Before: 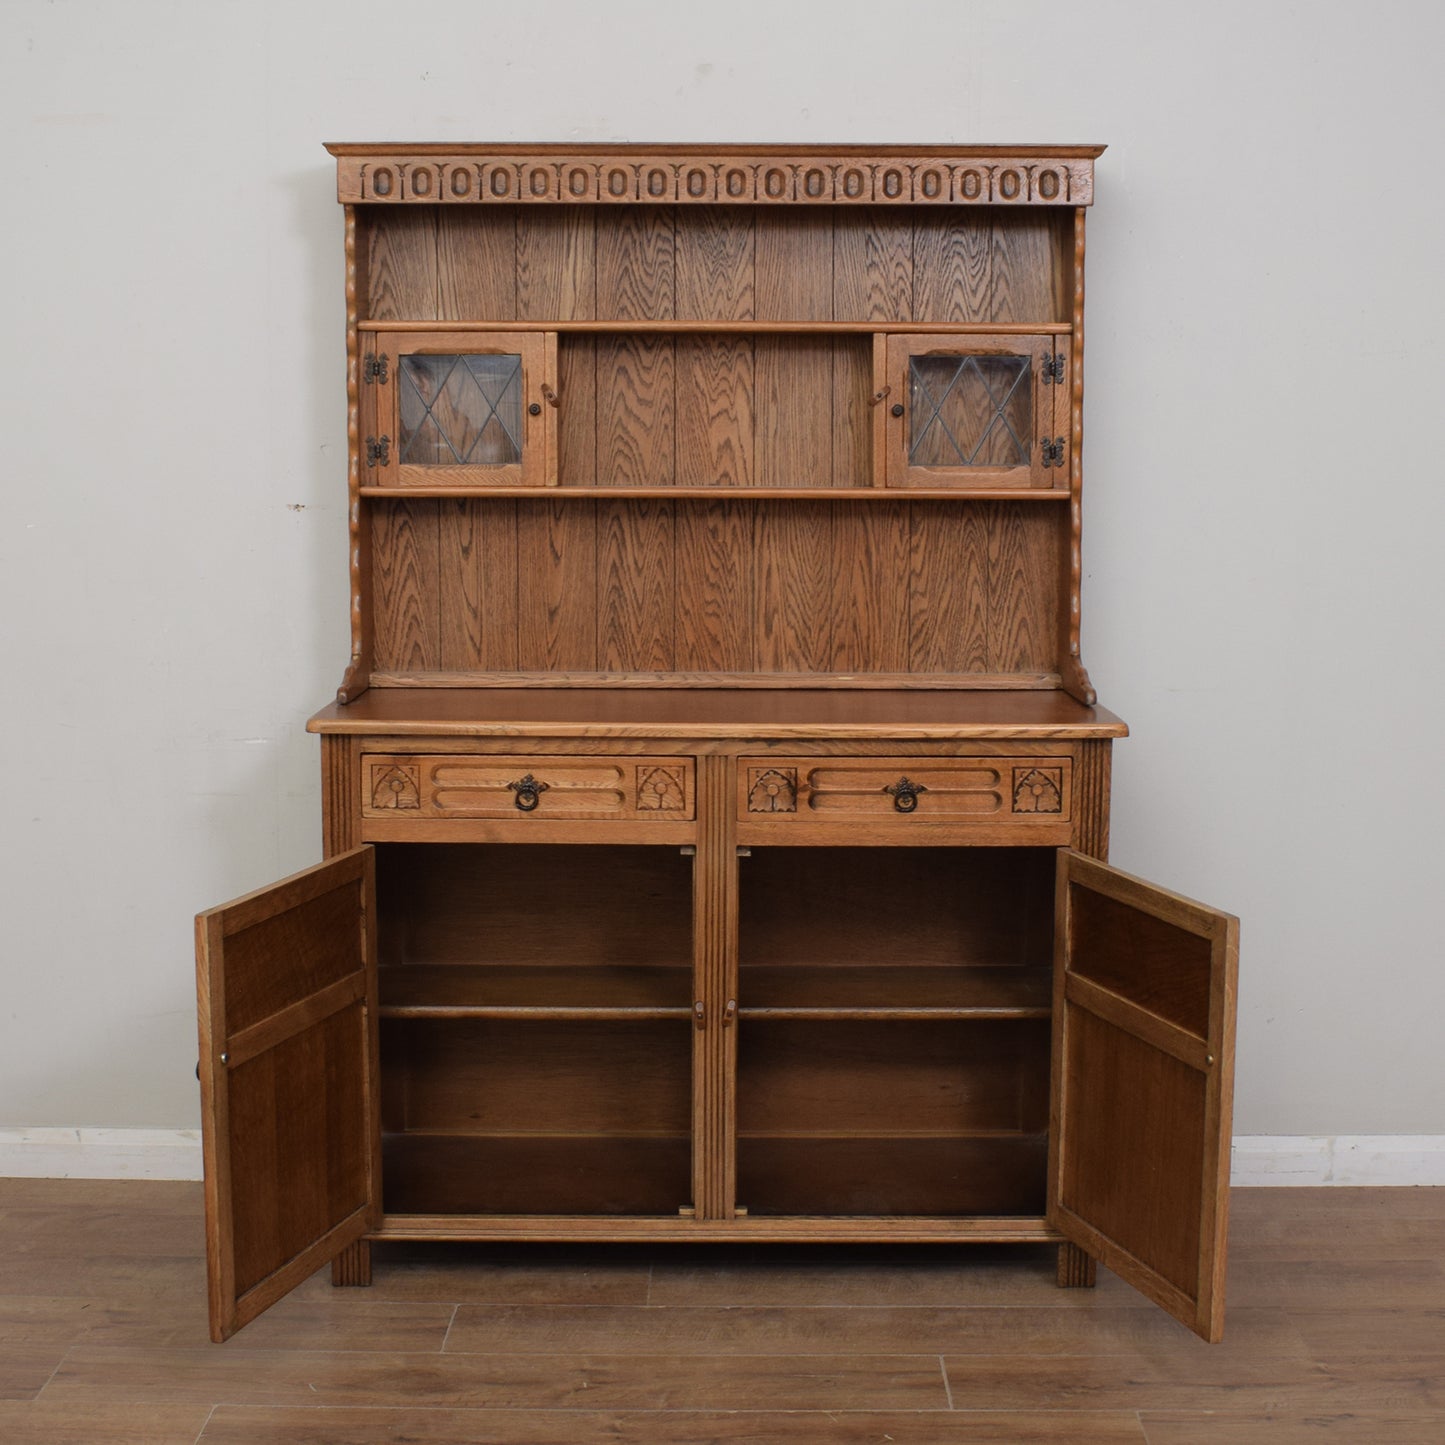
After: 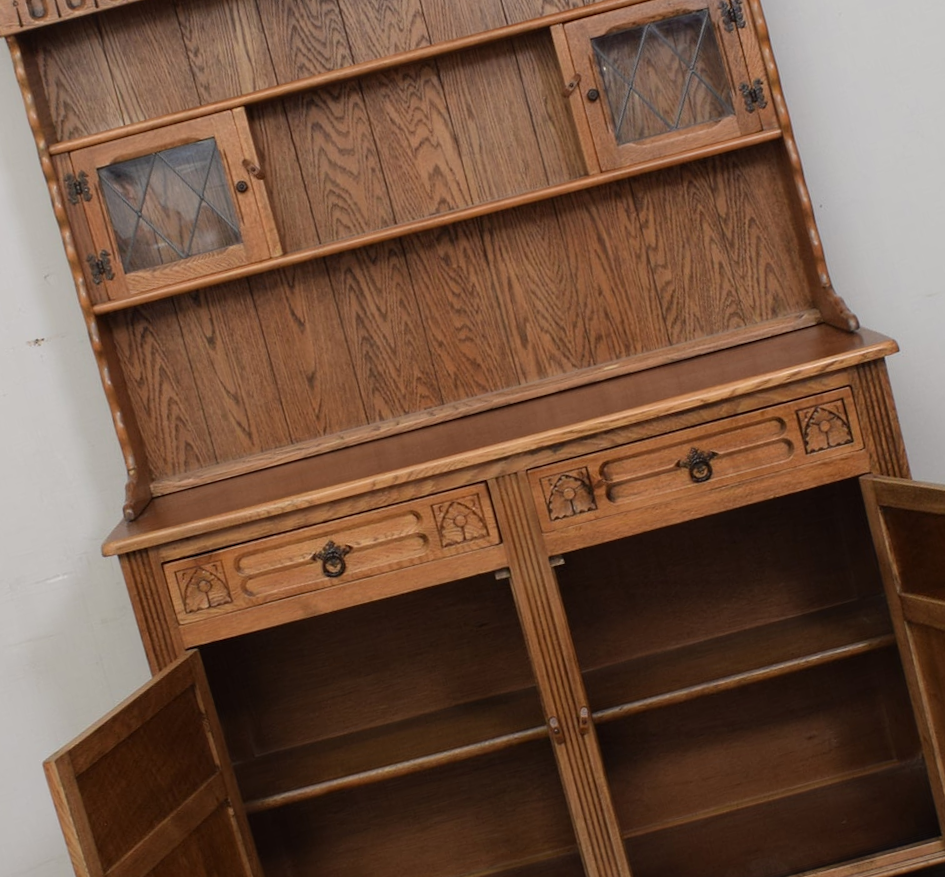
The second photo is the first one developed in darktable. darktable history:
rotate and perspective: rotation -14.8°, crop left 0.1, crop right 0.903, crop top 0.25, crop bottom 0.748
crop and rotate: left 14.436%, right 18.898%
